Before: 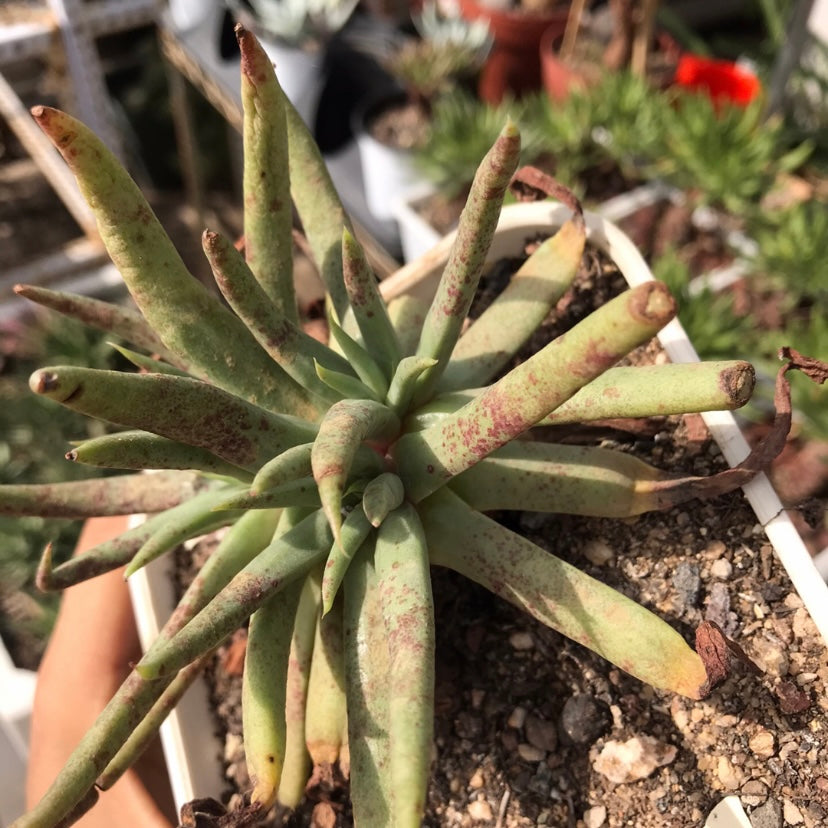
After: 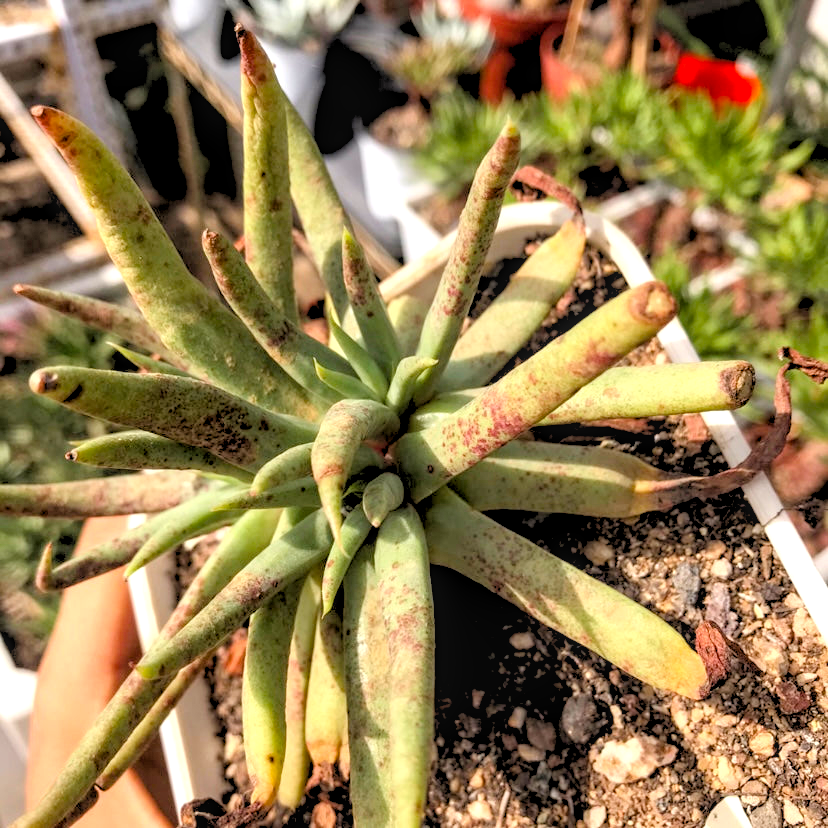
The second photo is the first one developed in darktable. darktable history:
local contrast: on, module defaults
rgb levels: preserve colors sum RGB, levels [[0.038, 0.433, 0.934], [0, 0.5, 1], [0, 0.5, 1]]
color balance rgb: linear chroma grading › shadows -8%, linear chroma grading › global chroma 10%, perceptual saturation grading › global saturation 2%, perceptual saturation grading › highlights -2%, perceptual saturation grading › mid-tones 4%, perceptual saturation grading › shadows 8%, perceptual brilliance grading › global brilliance 2%, perceptual brilliance grading › highlights -4%, global vibrance 16%, saturation formula JzAzBz (2021)
levels: levels [0, 0.43, 0.859]
